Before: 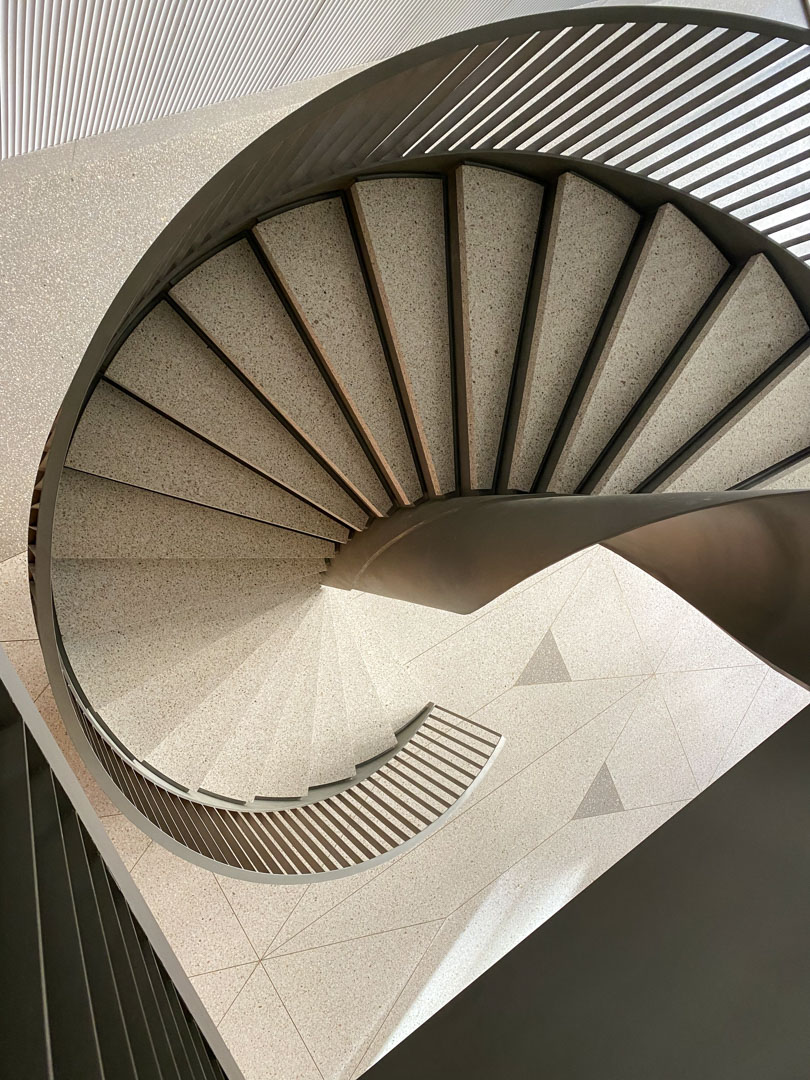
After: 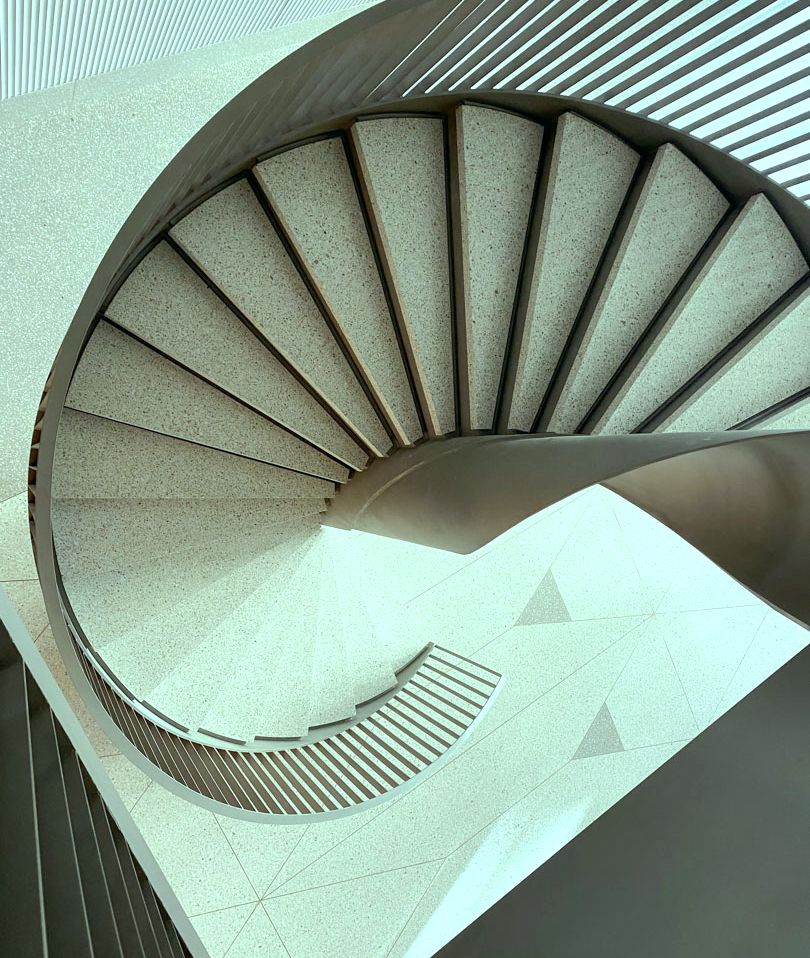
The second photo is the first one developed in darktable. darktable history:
crop and rotate: top 5.609%, bottom 5.609%
color balance: mode lift, gamma, gain (sRGB), lift [0.997, 0.979, 1.021, 1.011], gamma [1, 1.084, 0.916, 0.998], gain [1, 0.87, 1.13, 1.101], contrast 4.55%, contrast fulcrum 38.24%, output saturation 104.09%
white balance: emerald 1
